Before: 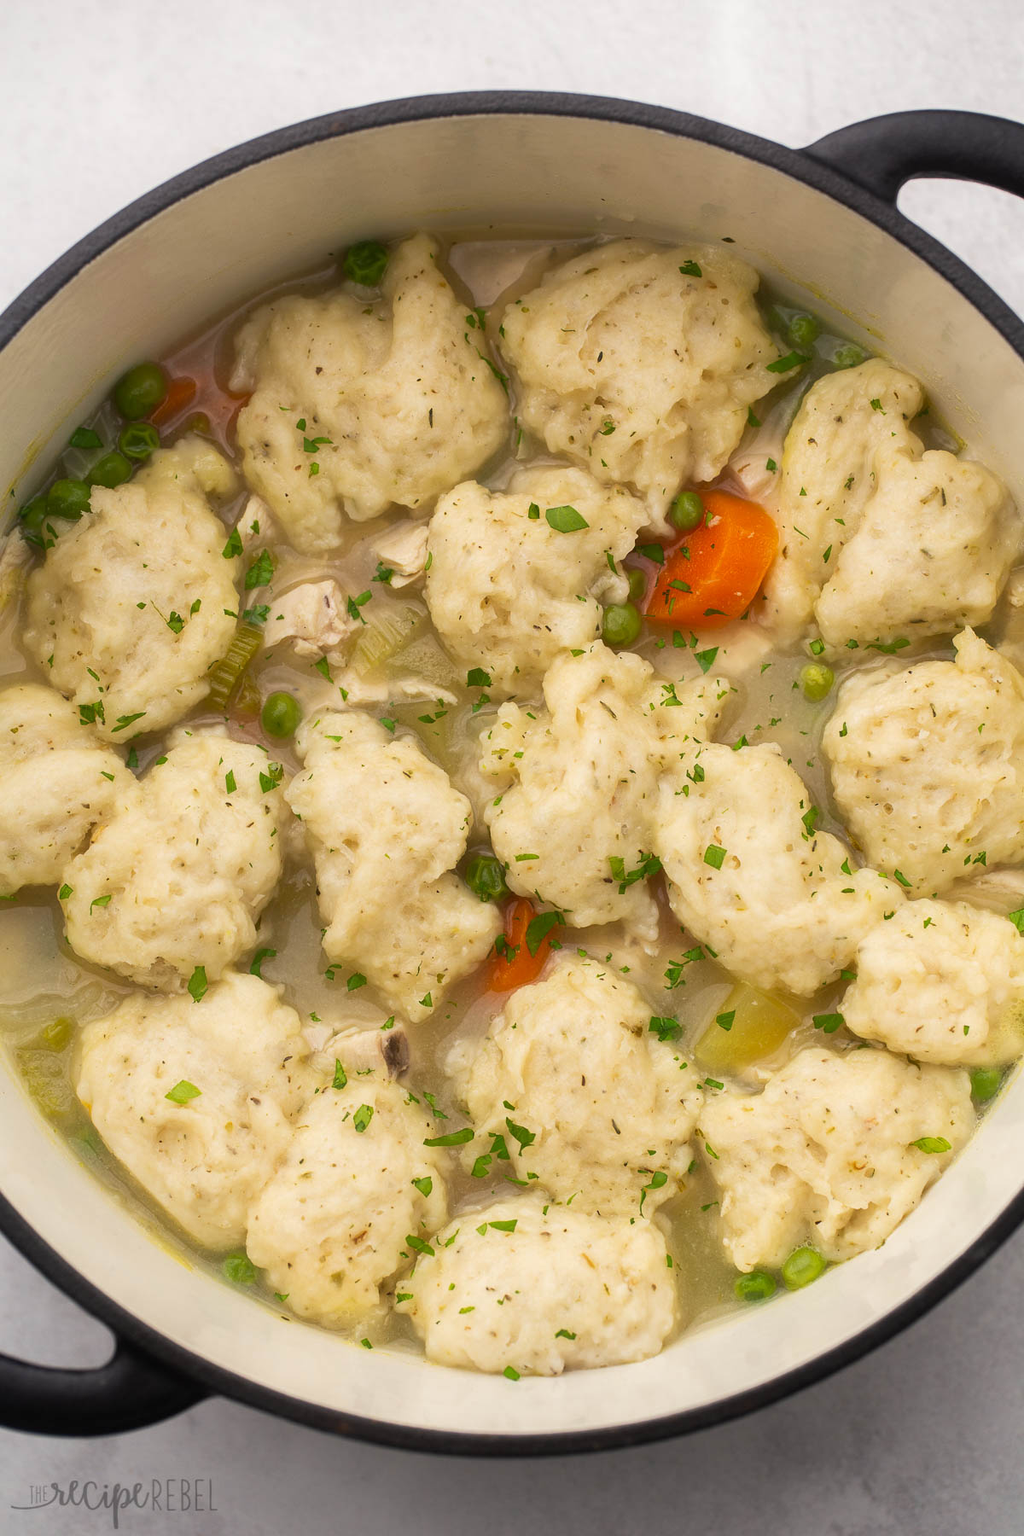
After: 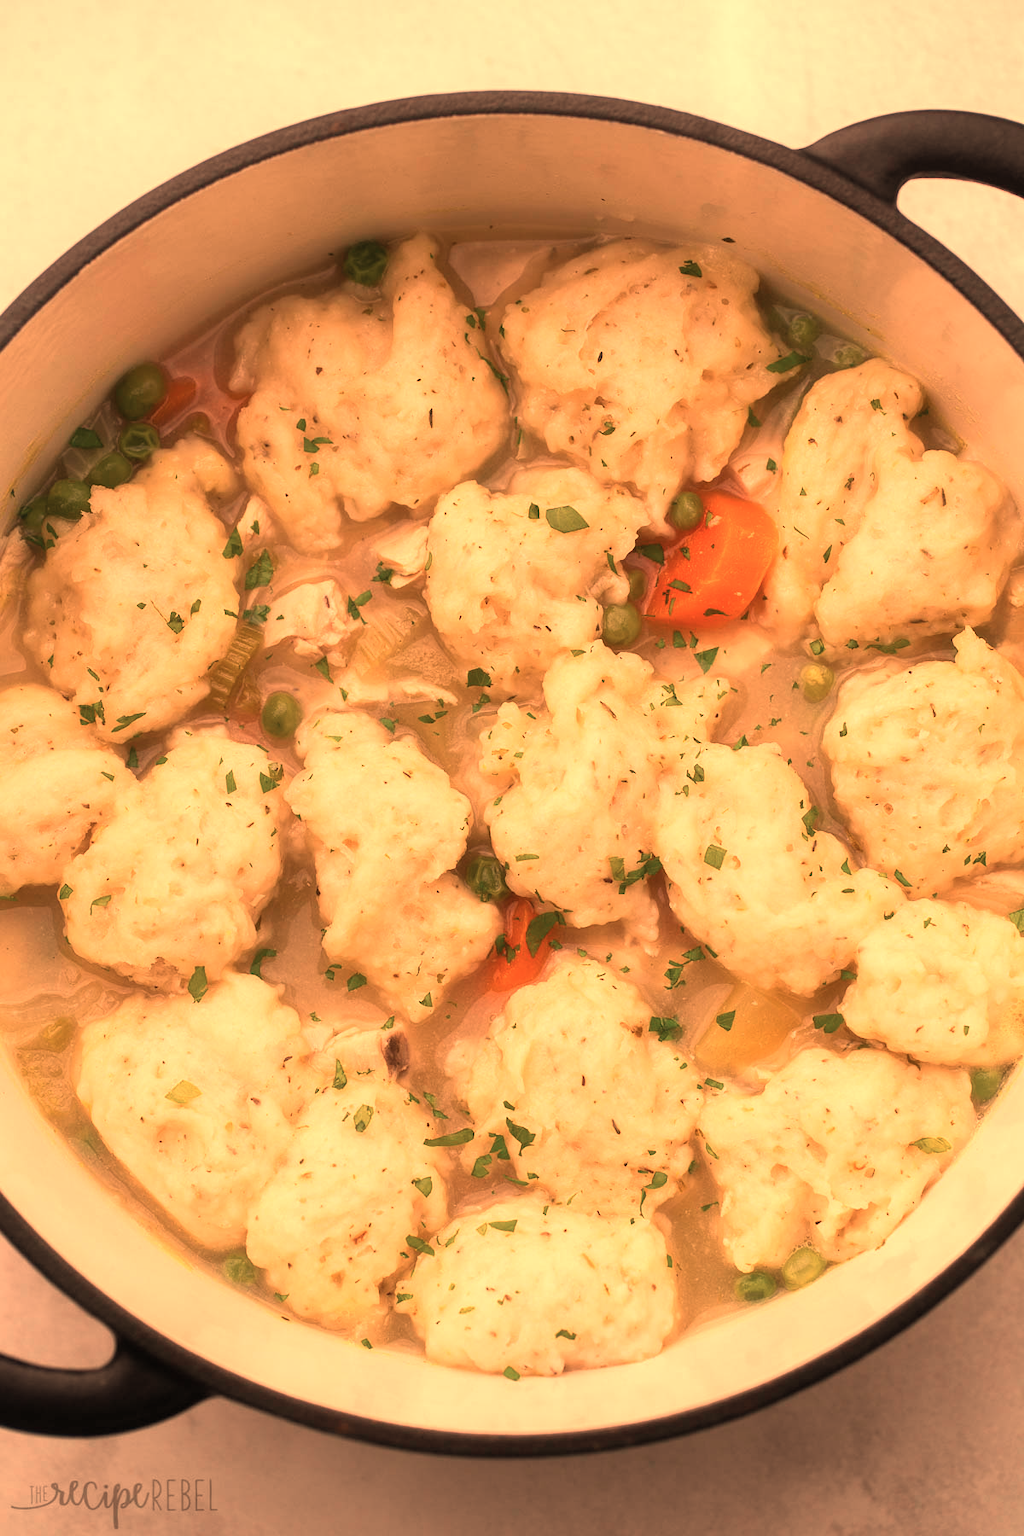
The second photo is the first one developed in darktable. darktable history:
color zones: curves: ch0 [(0, 0.5) (0.143, 0.5) (0.286, 0.5) (0.429, 0.504) (0.571, 0.5) (0.714, 0.509) (0.857, 0.5) (1, 0.5)]; ch1 [(0, 0.425) (0.143, 0.425) (0.286, 0.375) (0.429, 0.405) (0.571, 0.5) (0.714, 0.47) (0.857, 0.425) (1, 0.435)]; ch2 [(0, 0.5) (0.143, 0.5) (0.286, 0.5) (0.429, 0.517) (0.571, 0.5) (0.714, 0.51) (0.857, 0.5) (1, 0.5)]
white balance: red 1.467, blue 0.684
base curve: curves: ch0 [(0, 0) (0.472, 0.455) (1, 1)], preserve colors none
